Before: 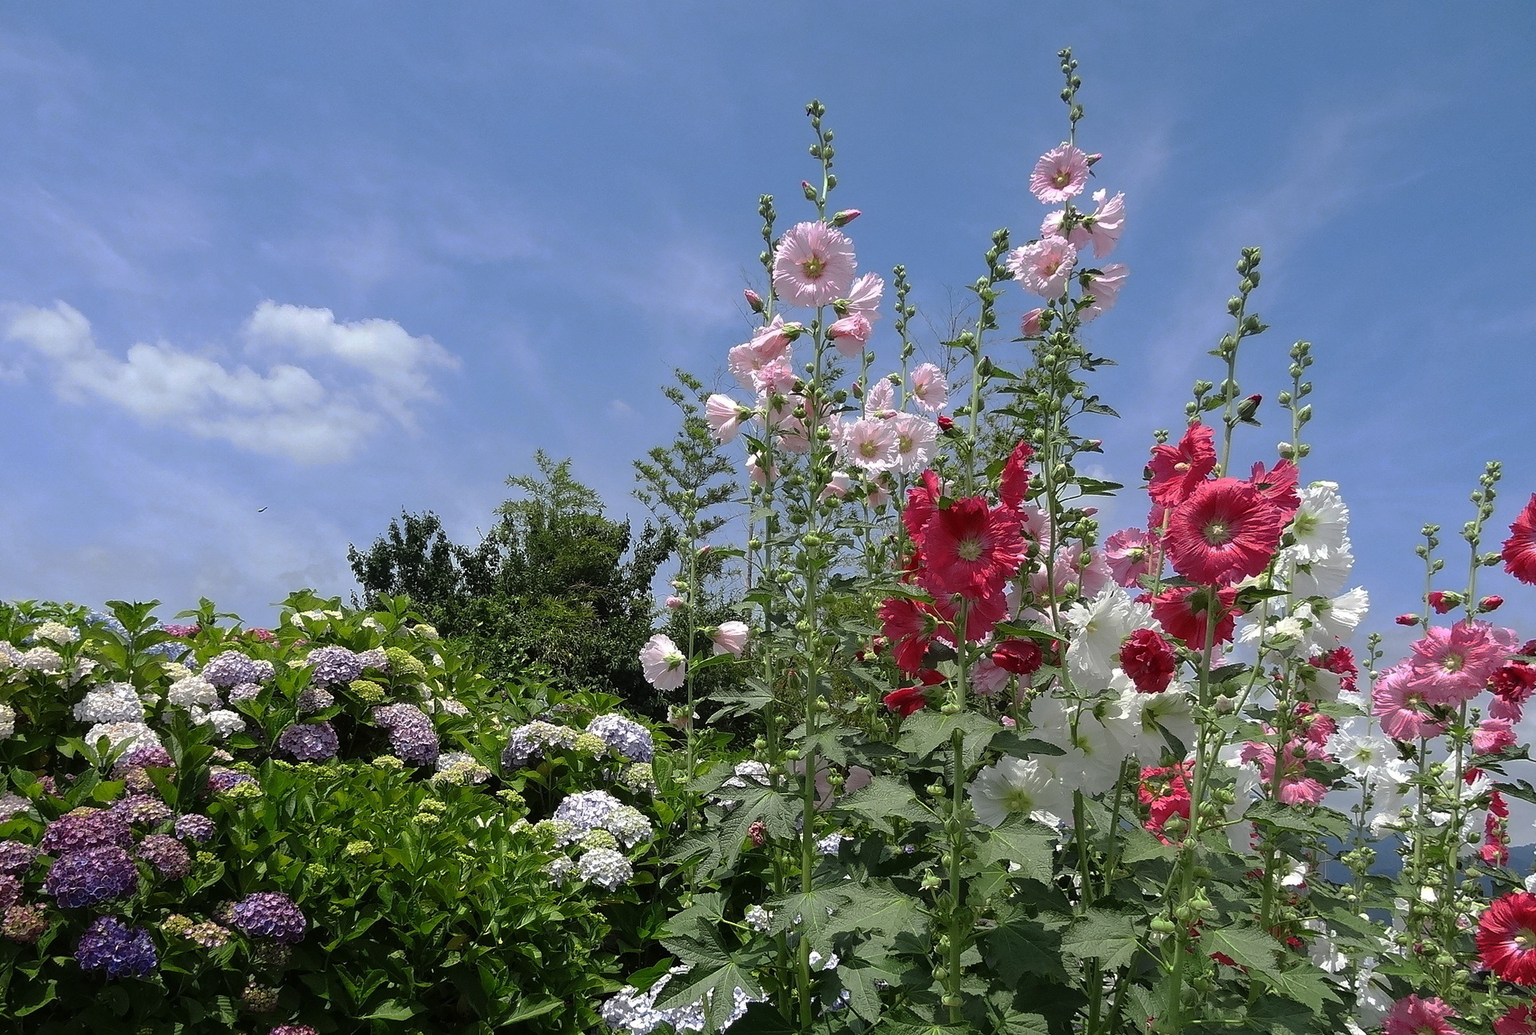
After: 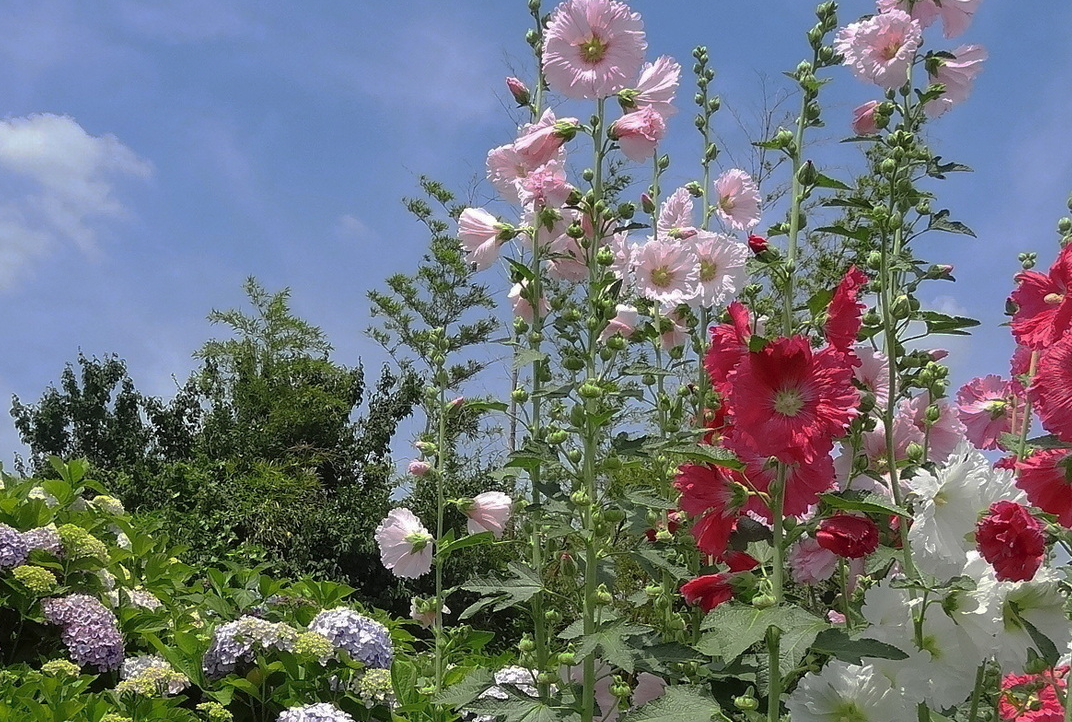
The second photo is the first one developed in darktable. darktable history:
crop and rotate: left 22.13%, top 22.054%, right 22.026%, bottom 22.102%
shadows and highlights: on, module defaults
